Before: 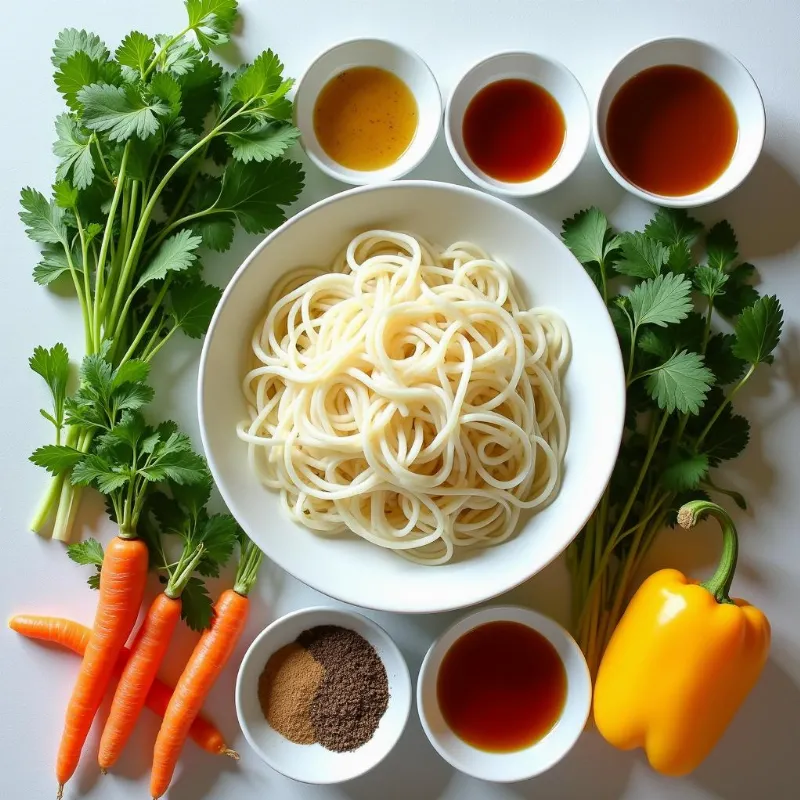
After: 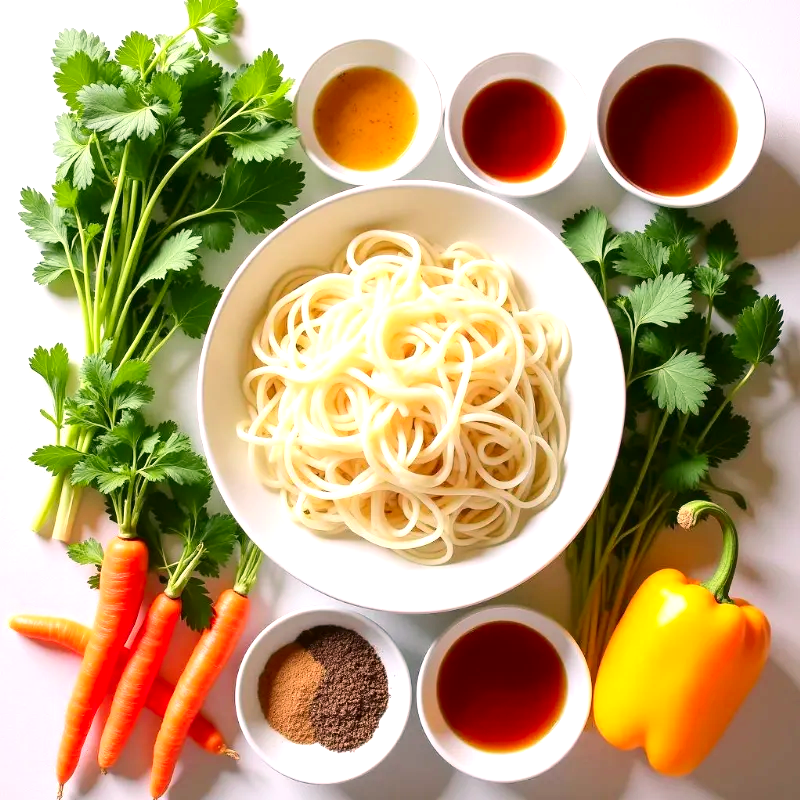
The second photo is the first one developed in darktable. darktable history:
tone curve: curves: ch0 [(0, 0.01) (0.037, 0.032) (0.131, 0.108) (0.275, 0.258) (0.483, 0.512) (0.61, 0.661) (0.696, 0.742) (0.792, 0.834) (0.911, 0.936) (0.997, 0.995)]; ch1 [(0, 0) (0.308, 0.29) (0.425, 0.411) (0.503, 0.502) (0.551, 0.563) (0.683, 0.706) (0.746, 0.77) (1, 1)]; ch2 [(0, 0) (0.246, 0.233) (0.36, 0.352) (0.415, 0.415) (0.485, 0.487) (0.502, 0.502) (0.525, 0.523) (0.545, 0.552) (0.587, 0.6) (0.636, 0.652) (0.711, 0.729) (0.845, 0.855) (0.998, 0.977)], color space Lab, independent channels, preserve colors none
color correction: highlights a* 12.23, highlights b* 5.41
exposure: exposure 0.648 EV, compensate highlight preservation false
